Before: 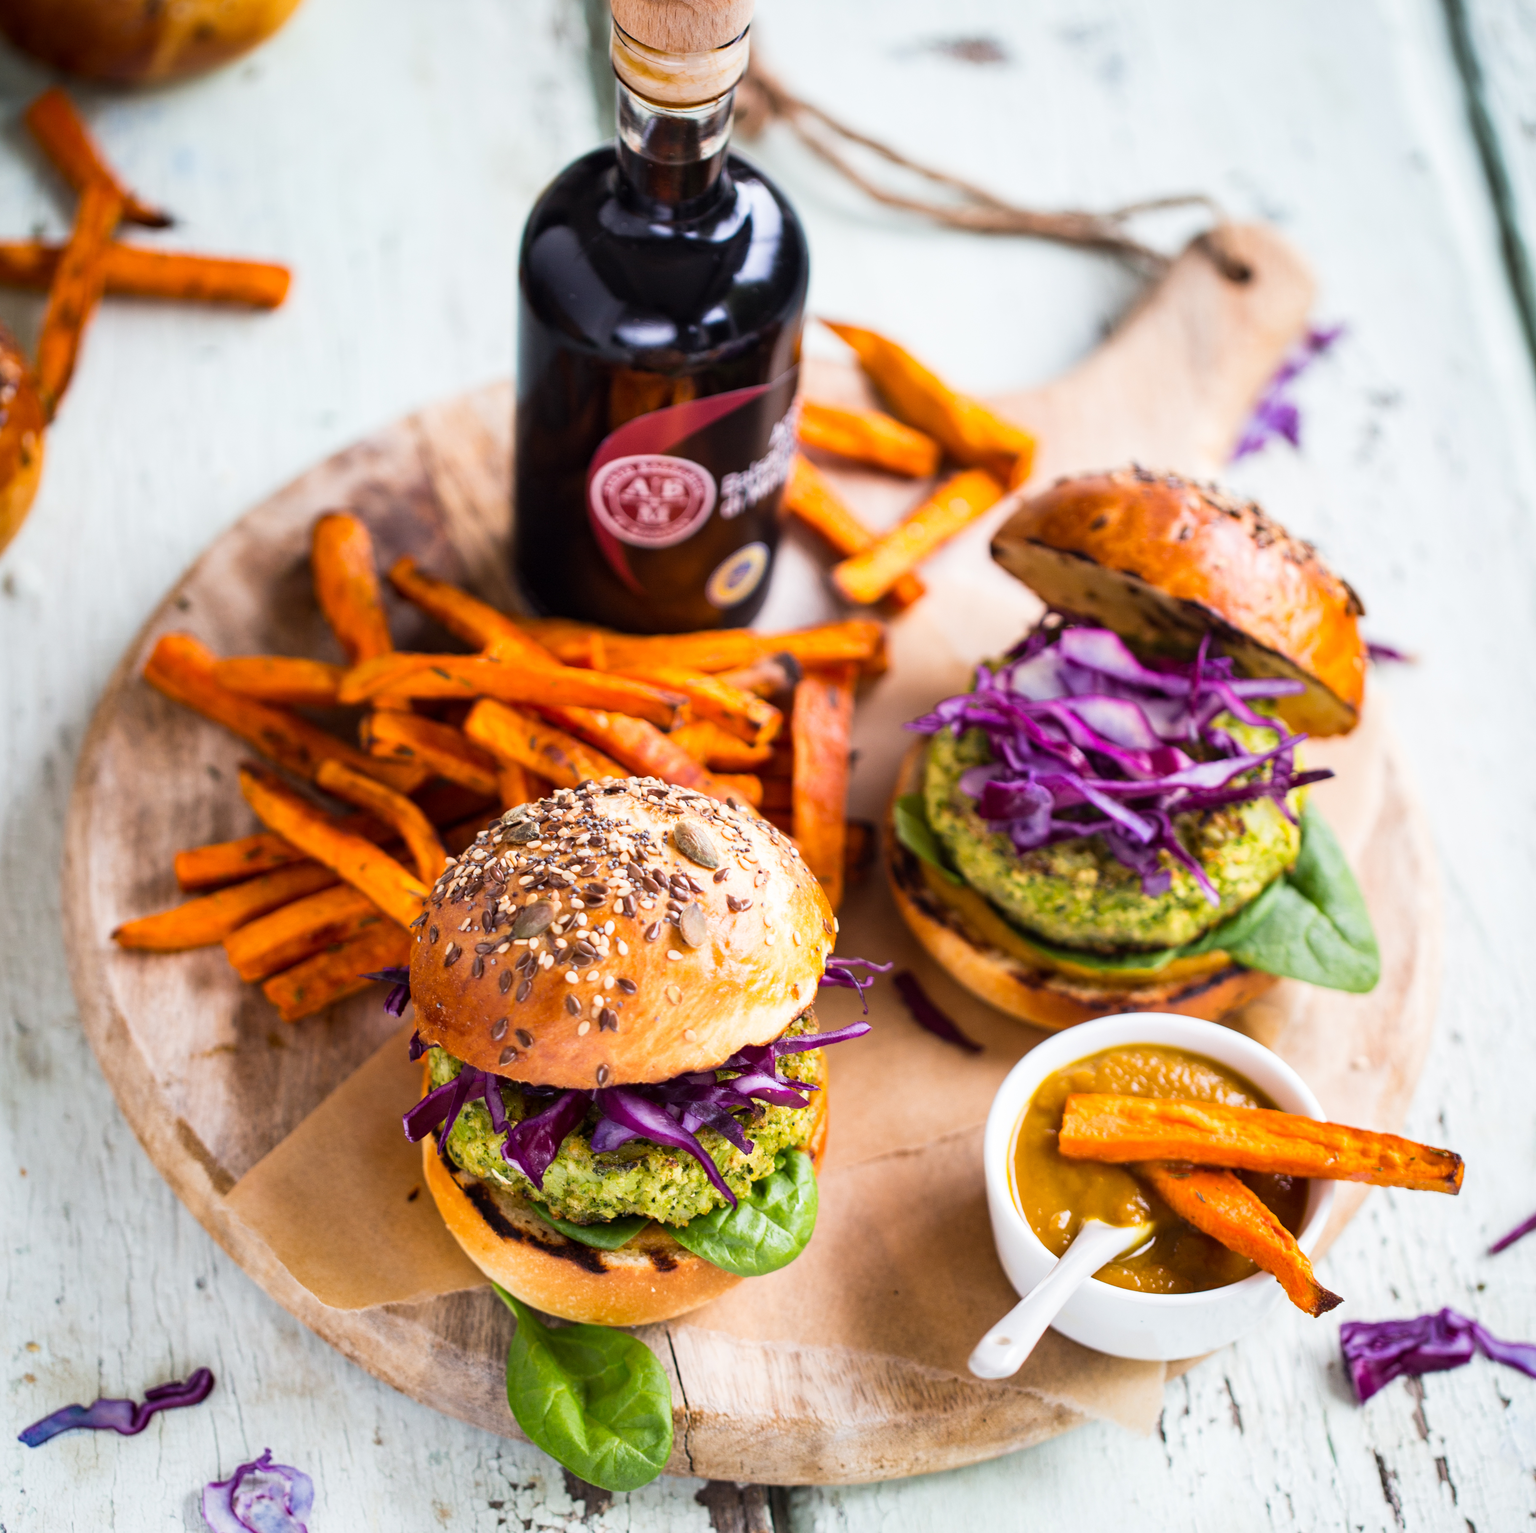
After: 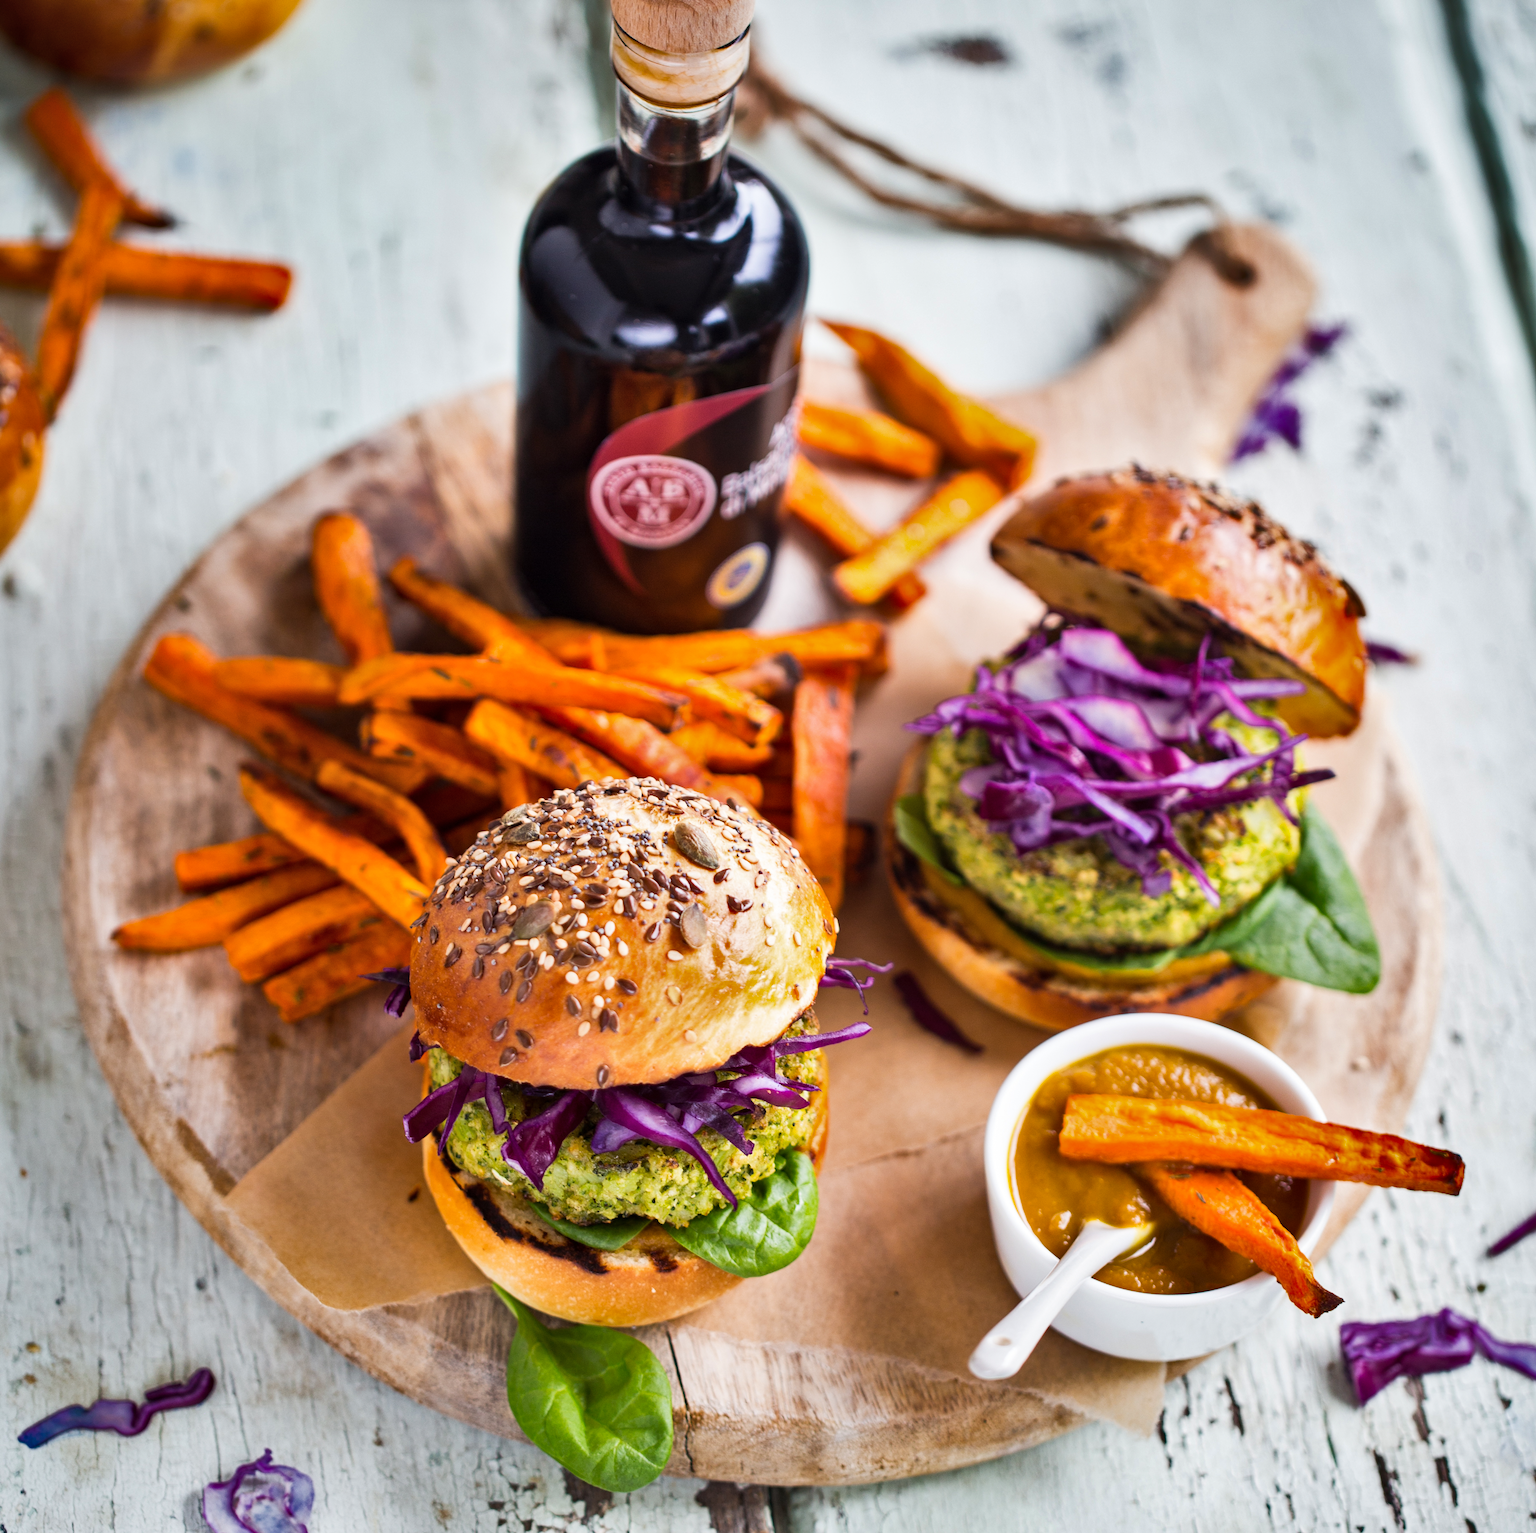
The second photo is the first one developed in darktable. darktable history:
shadows and highlights: shadows 30.74, highlights -62.87, soften with gaussian
